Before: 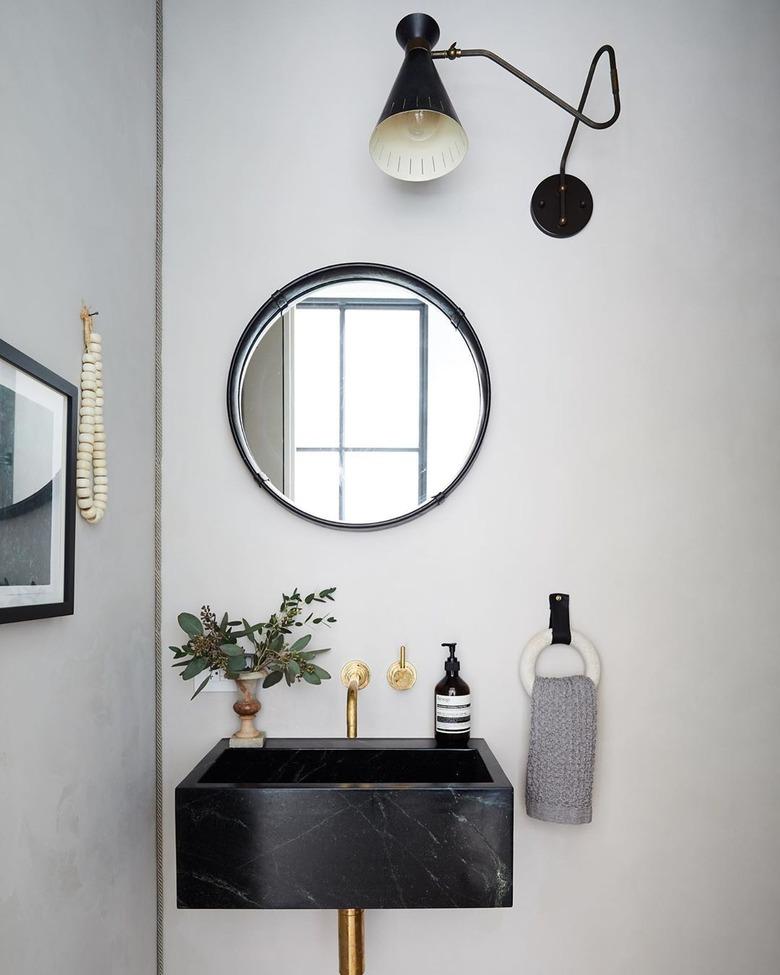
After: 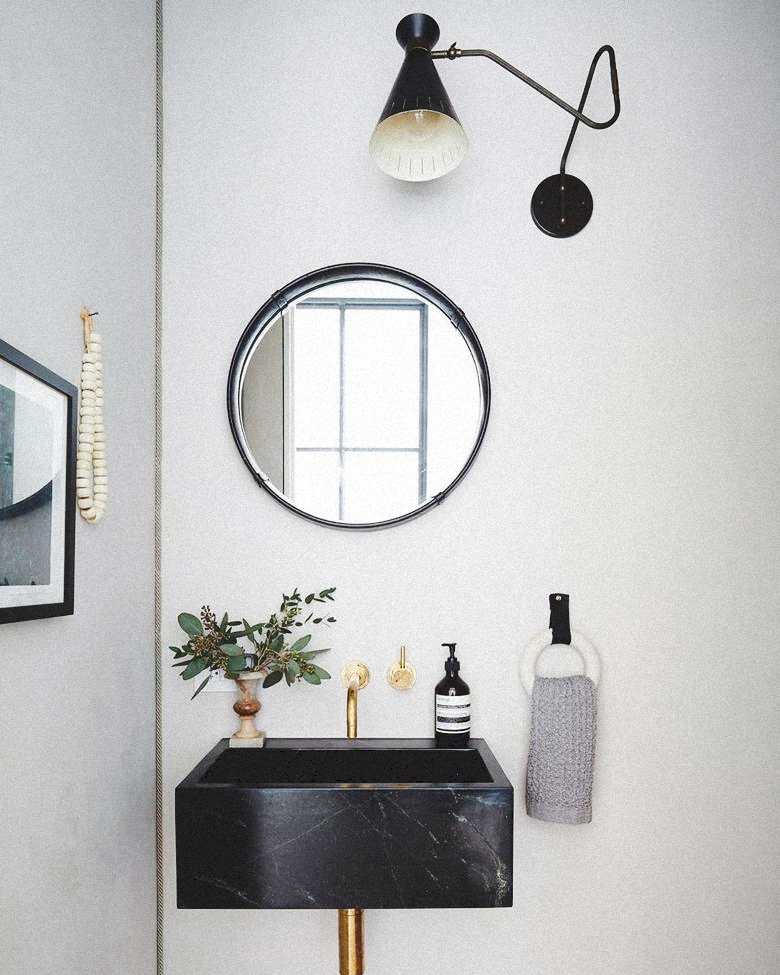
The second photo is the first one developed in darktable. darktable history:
grain: mid-tones bias 0%
tone curve: curves: ch0 [(0, 0) (0.003, 0.112) (0.011, 0.115) (0.025, 0.111) (0.044, 0.114) (0.069, 0.126) (0.1, 0.144) (0.136, 0.164) (0.177, 0.196) (0.224, 0.249) (0.277, 0.316) (0.335, 0.401) (0.399, 0.487) (0.468, 0.571) (0.543, 0.647) (0.623, 0.728) (0.709, 0.795) (0.801, 0.866) (0.898, 0.933) (1, 1)], preserve colors none
